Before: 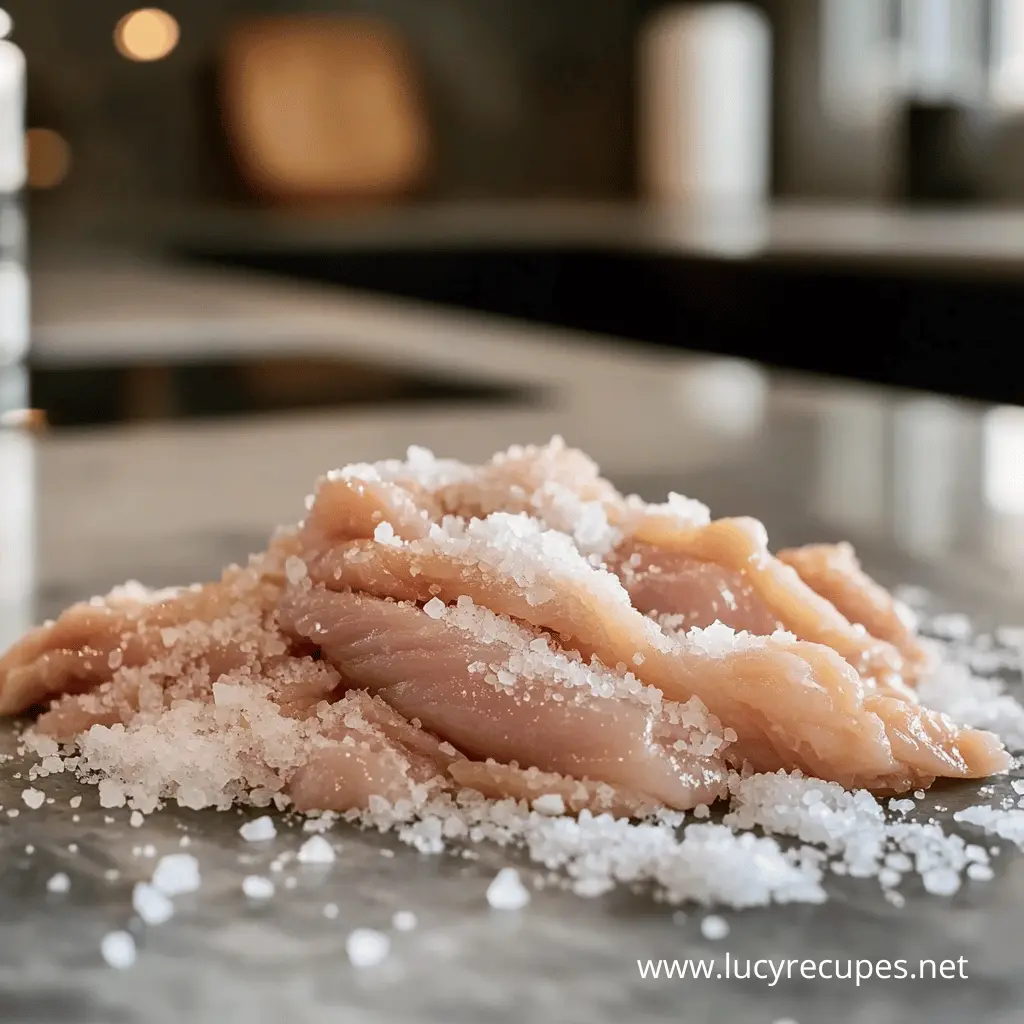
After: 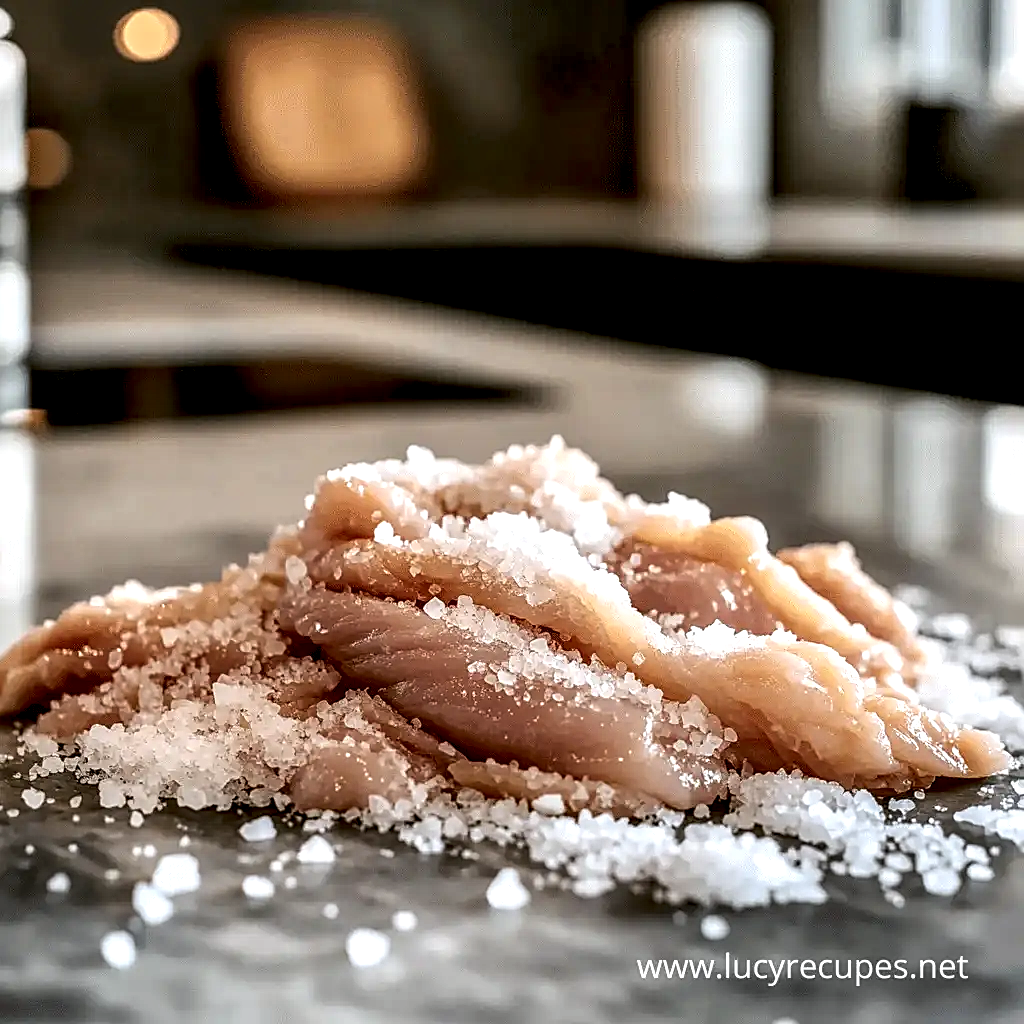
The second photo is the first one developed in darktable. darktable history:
white balance: red 0.988, blue 1.017
local contrast: highlights 20%, detail 197%
sharpen: on, module defaults
contrast brightness saturation: contrast 0.04, saturation 0.16
